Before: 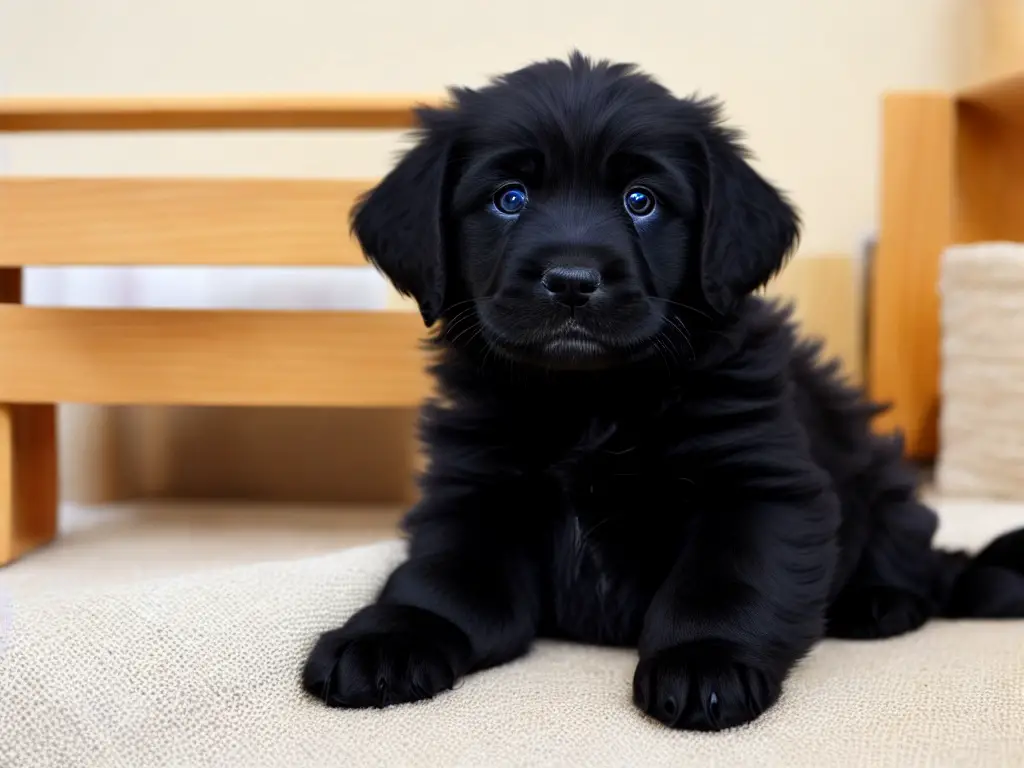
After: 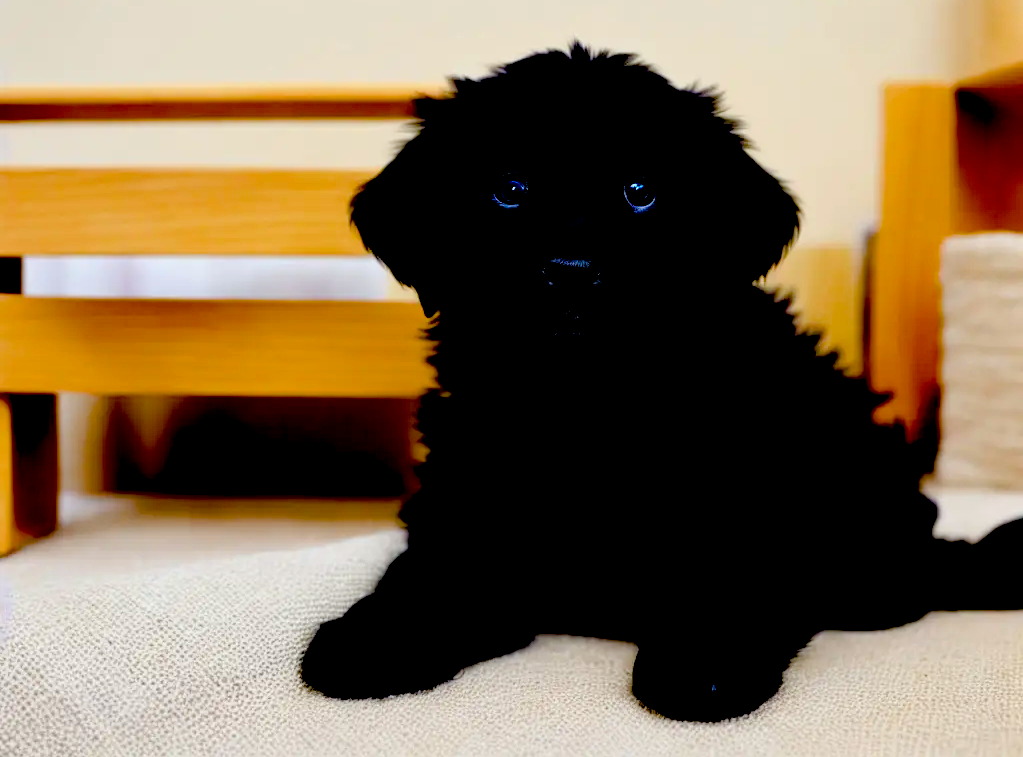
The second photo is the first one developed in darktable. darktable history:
crop: top 1.351%, right 0.056%
exposure: black level correction 0.099, exposure -0.094 EV, compensate exposure bias true, compensate highlight preservation false
color balance rgb: perceptual saturation grading › global saturation 27.343%, perceptual saturation grading › highlights -28.484%, perceptual saturation grading › mid-tones 15.54%, perceptual saturation grading › shadows 33.126%, perceptual brilliance grading › global brilliance 2.76%, perceptual brilliance grading › highlights -3.357%, perceptual brilliance grading › shadows 3.824%, global vibrance 20%
